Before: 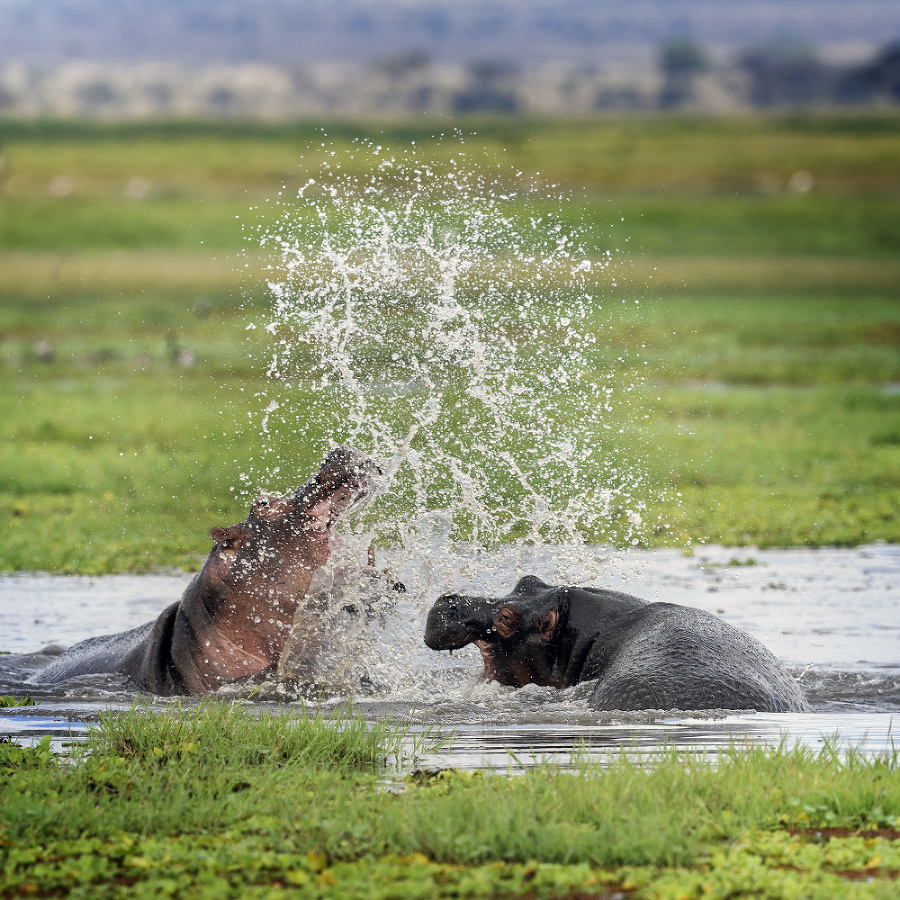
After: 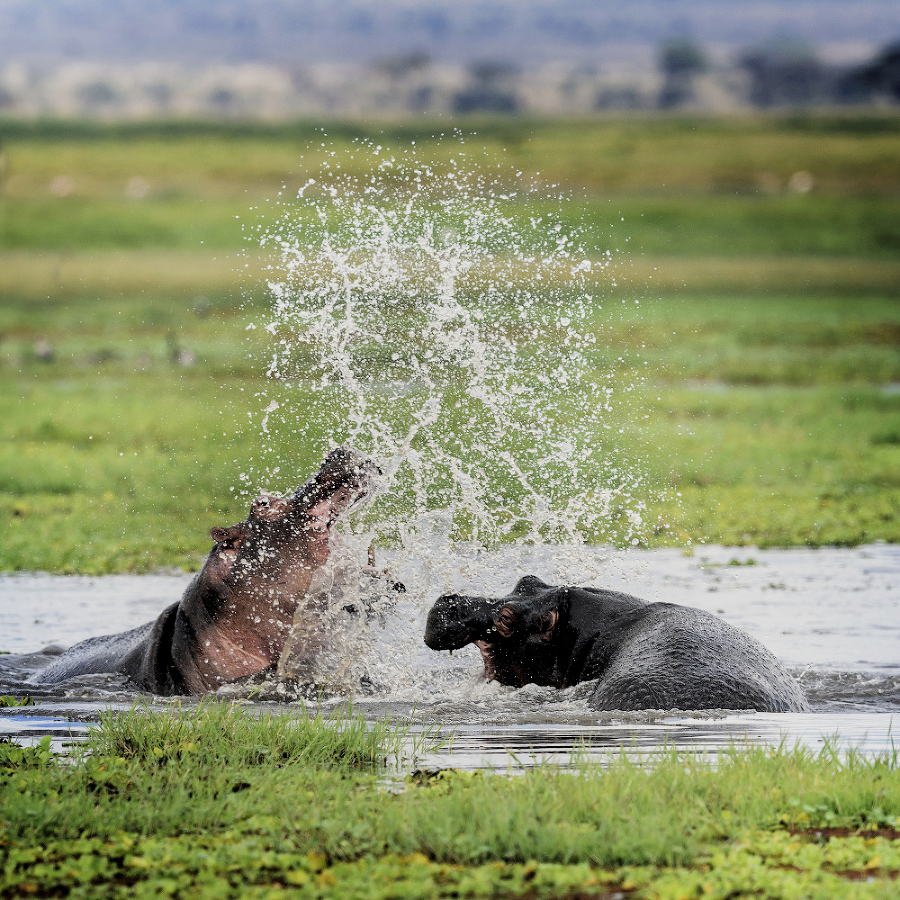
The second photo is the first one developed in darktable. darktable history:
filmic rgb: black relative exposure -5 EV, white relative exposure 3.5 EV, hardness 3.19, contrast 1.2, highlights saturation mix -50%
exposure: black level correction -0.003, exposure 0.04 EV, compensate highlight preservation false
